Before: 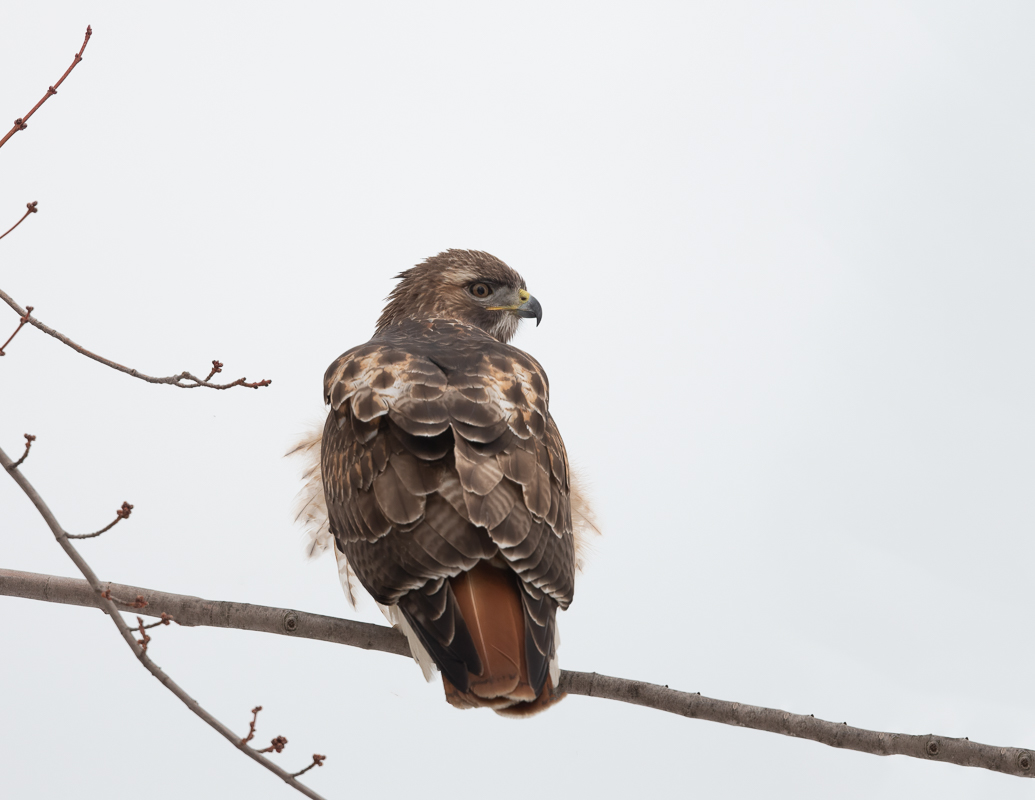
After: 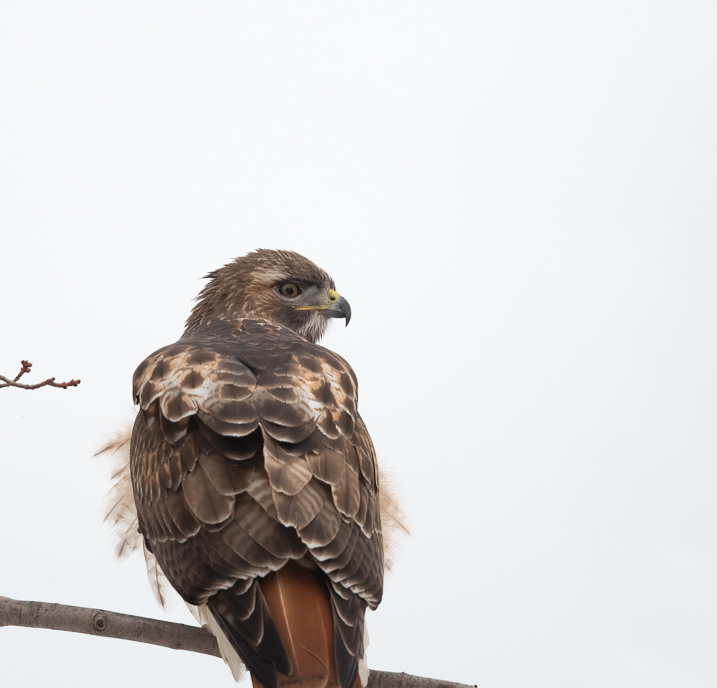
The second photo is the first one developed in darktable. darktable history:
crop: left 18.479%, right 12.2%, bottom 13.971%
exposure: exposure 0.081 EV, compensate highlight preservation false
